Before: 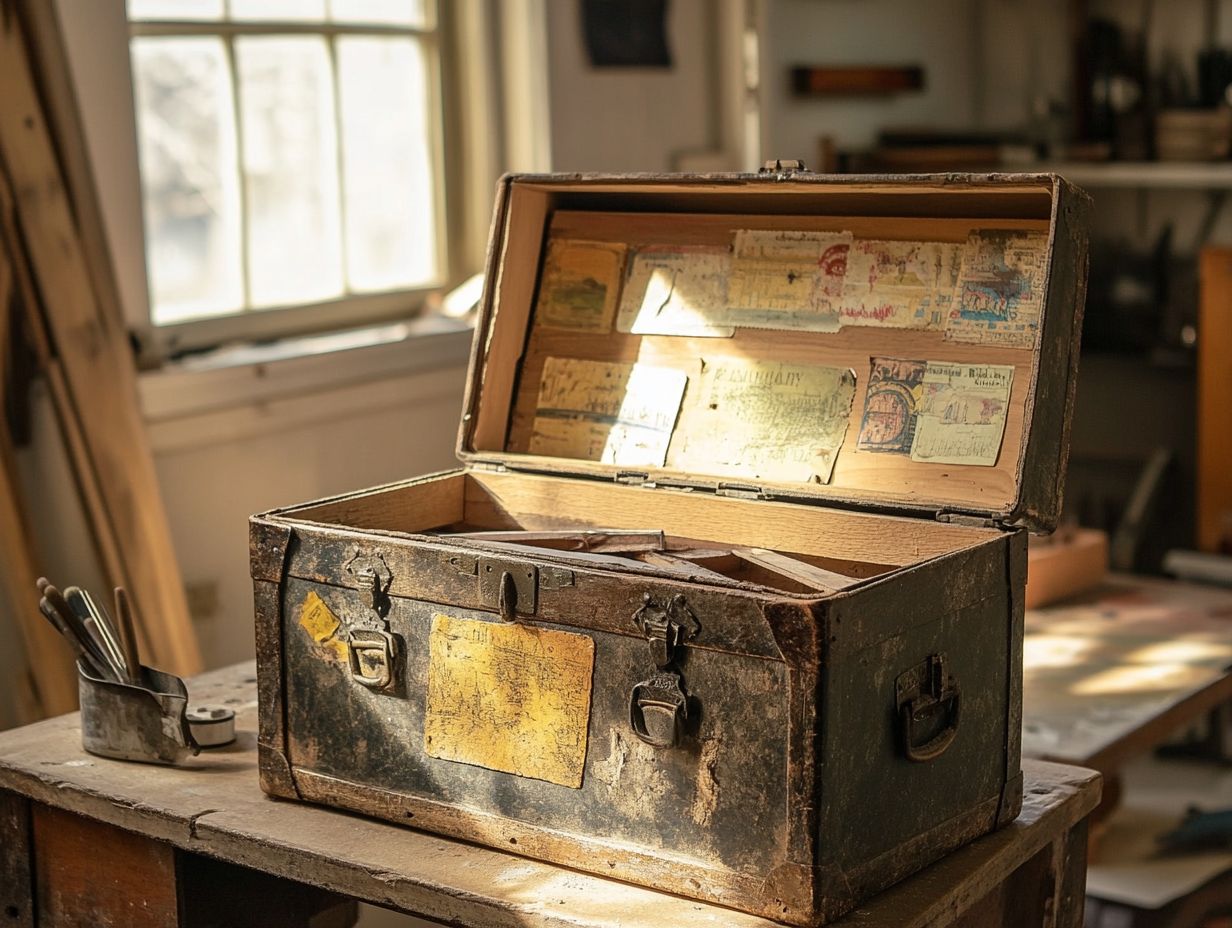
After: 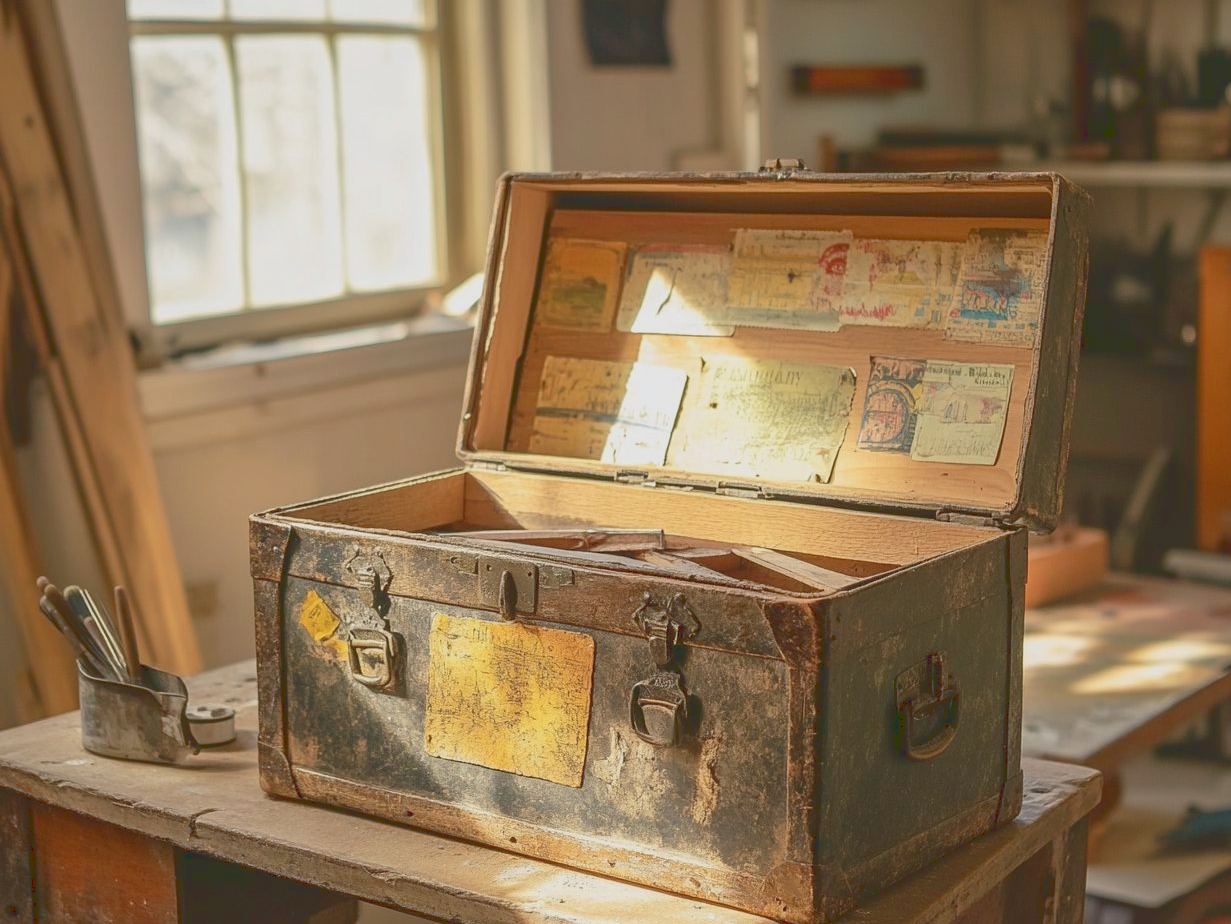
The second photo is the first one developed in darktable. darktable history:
crop: top 0.209%, bottom 0.126%
tone curve: curves: ch0 [(0, 0.172) (1, 0.91)]
